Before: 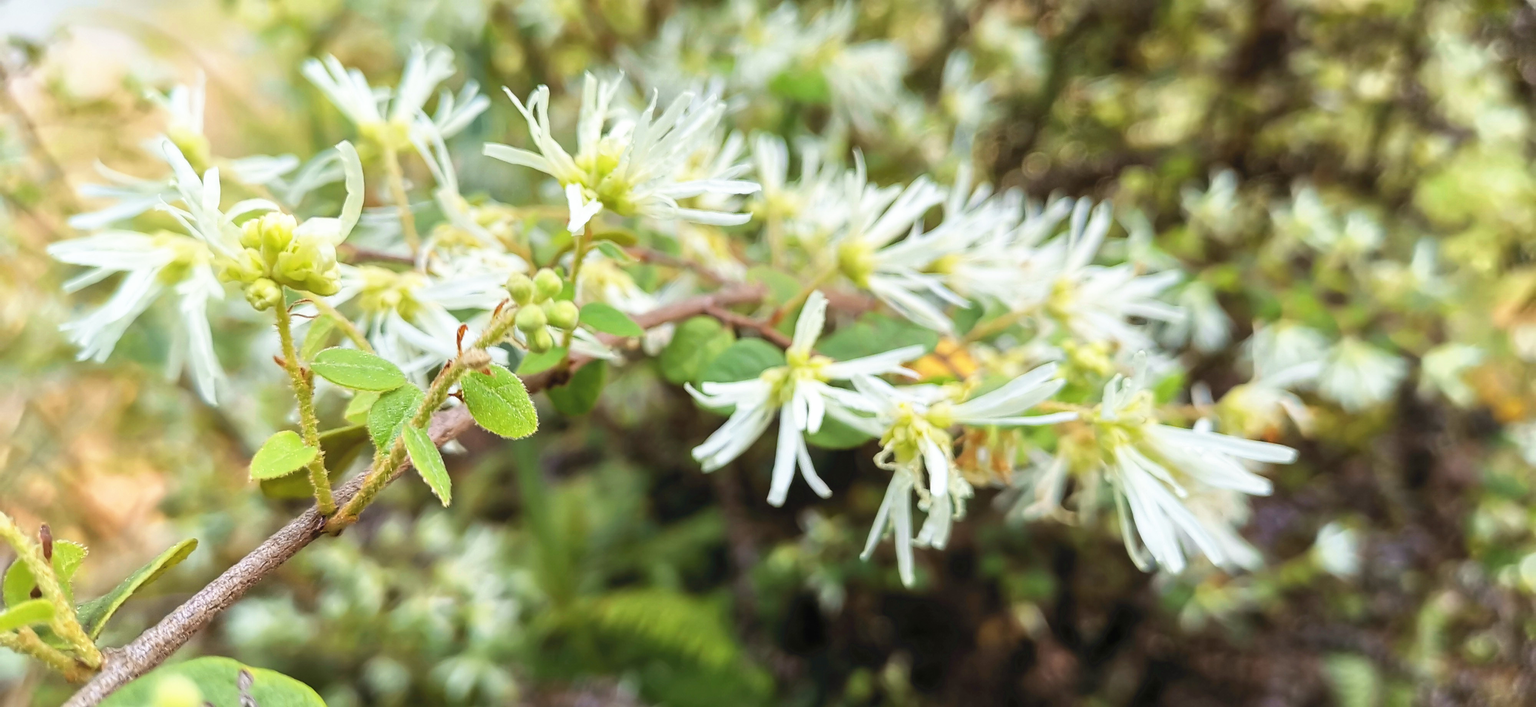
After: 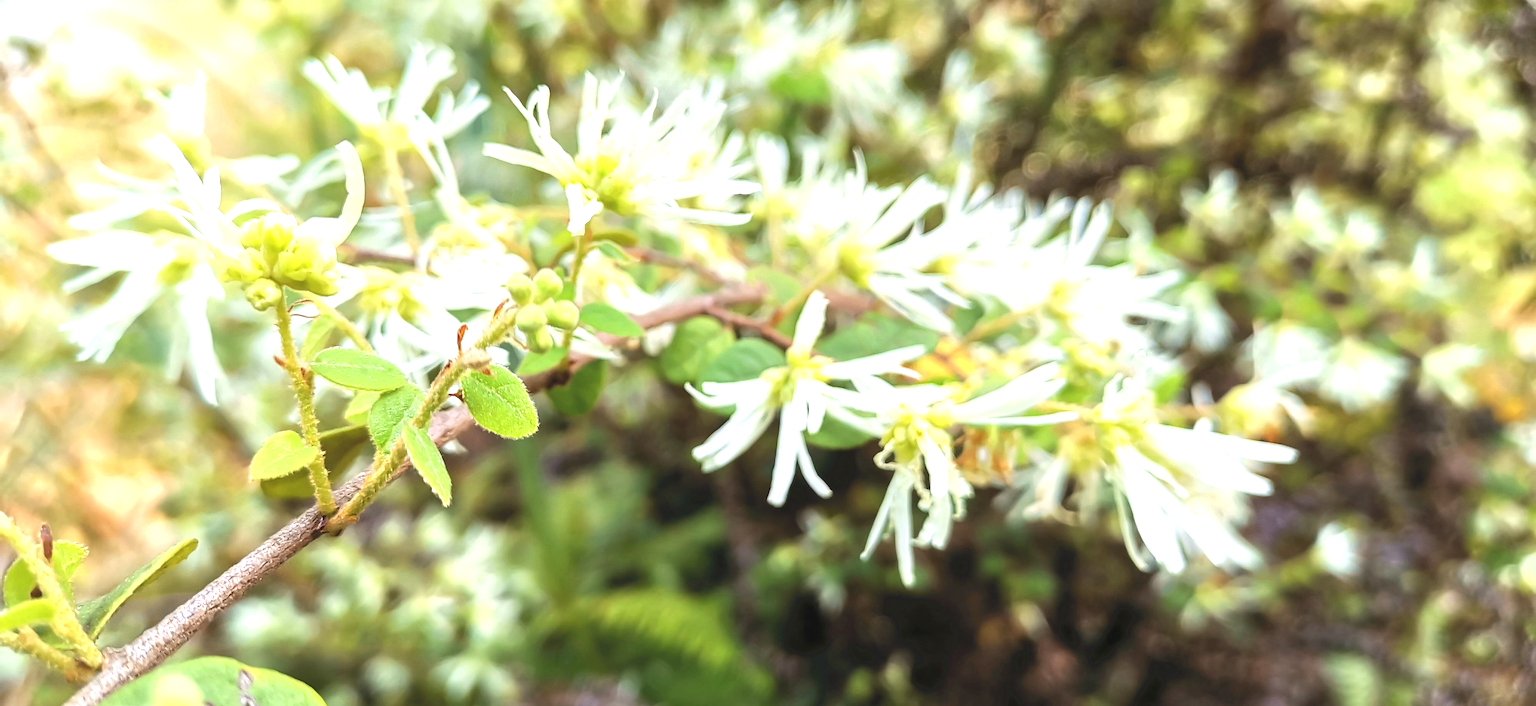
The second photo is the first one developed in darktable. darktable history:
exposure: black level correction -0.002, exposure 0.54 EV, compensate highlight preservation false
white balance: emerald 1
tone equalizer: on, module defaults
